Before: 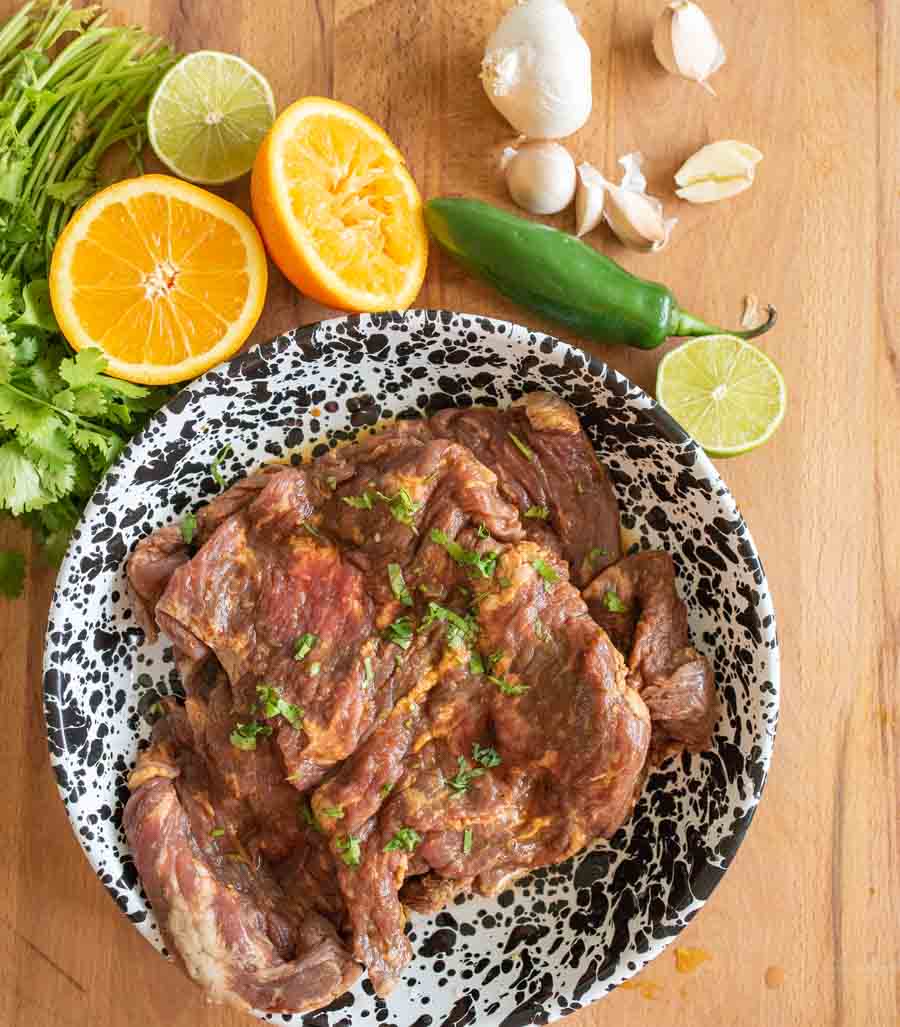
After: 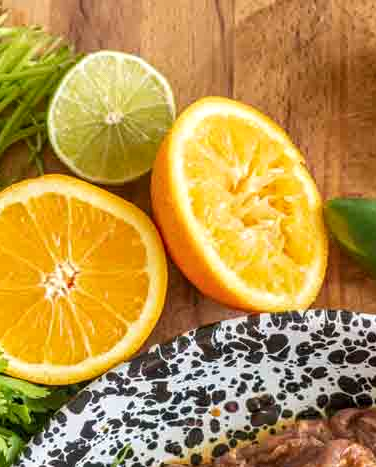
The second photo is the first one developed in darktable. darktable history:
color balance rgb: perceptual saturation grading › global saturation 0.918%, global vibrance 9.892%
local contrast: detail 130%
crop and rotate: left 11.19%, top 0.088%, right 46.94%, bottom 54.348%
